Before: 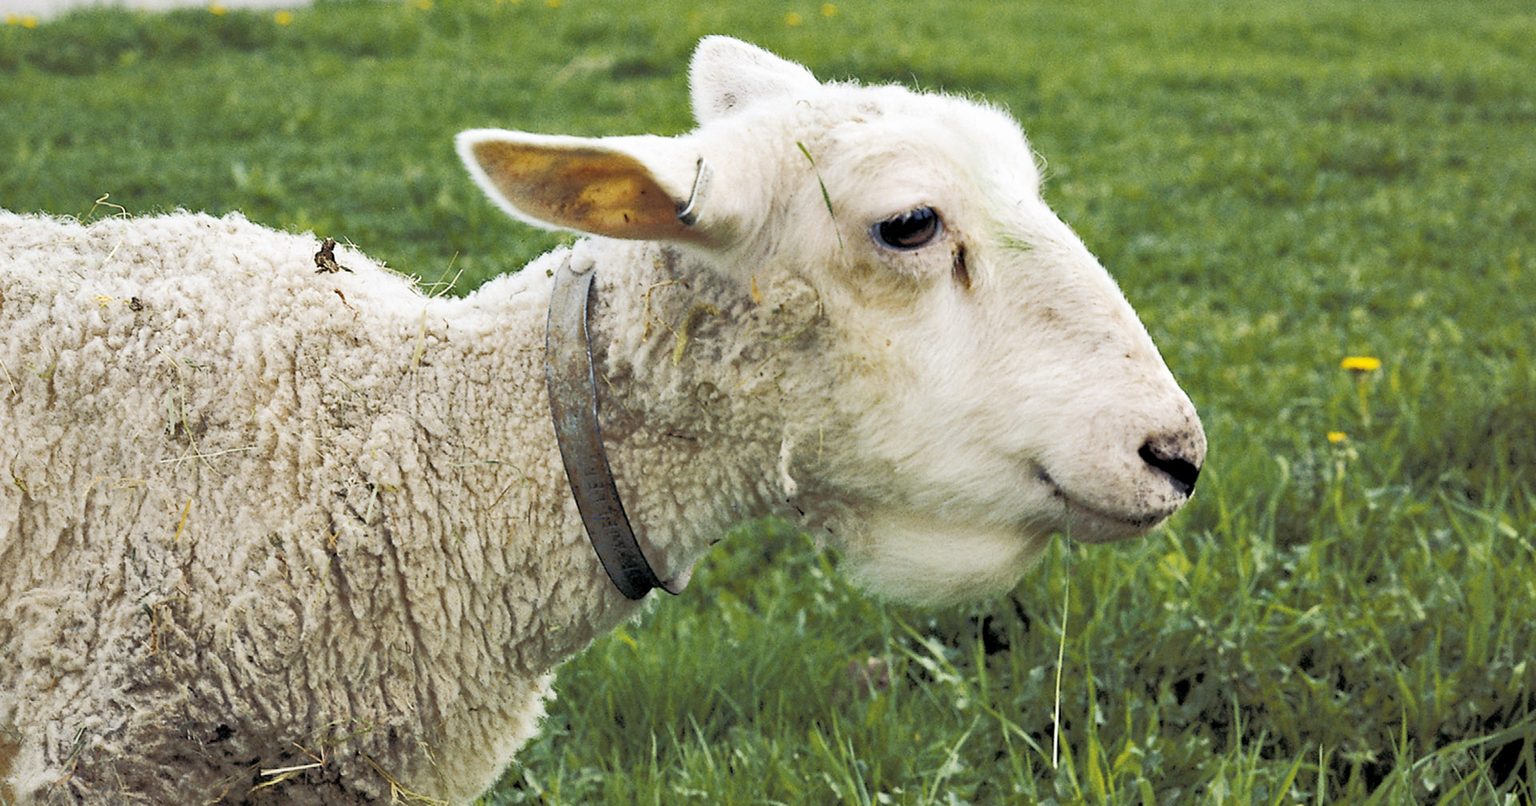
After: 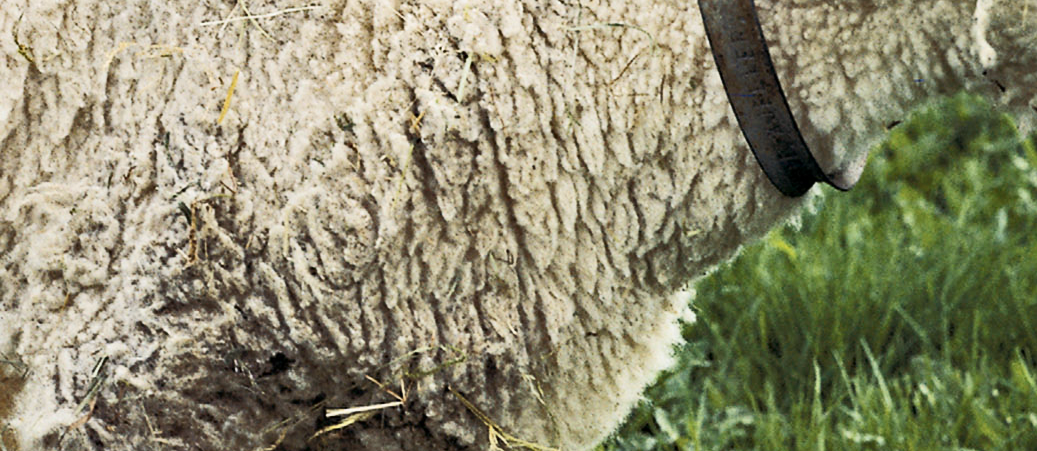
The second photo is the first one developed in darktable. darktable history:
crop and rotate: top 54.948%, right 45.977%, bottom 0.214%
contrast brightness saturation: contrast 0.271
tone equalizer: edges refinement/feathering 500, mask exposure compensation -1.57 EV, preserve details no
